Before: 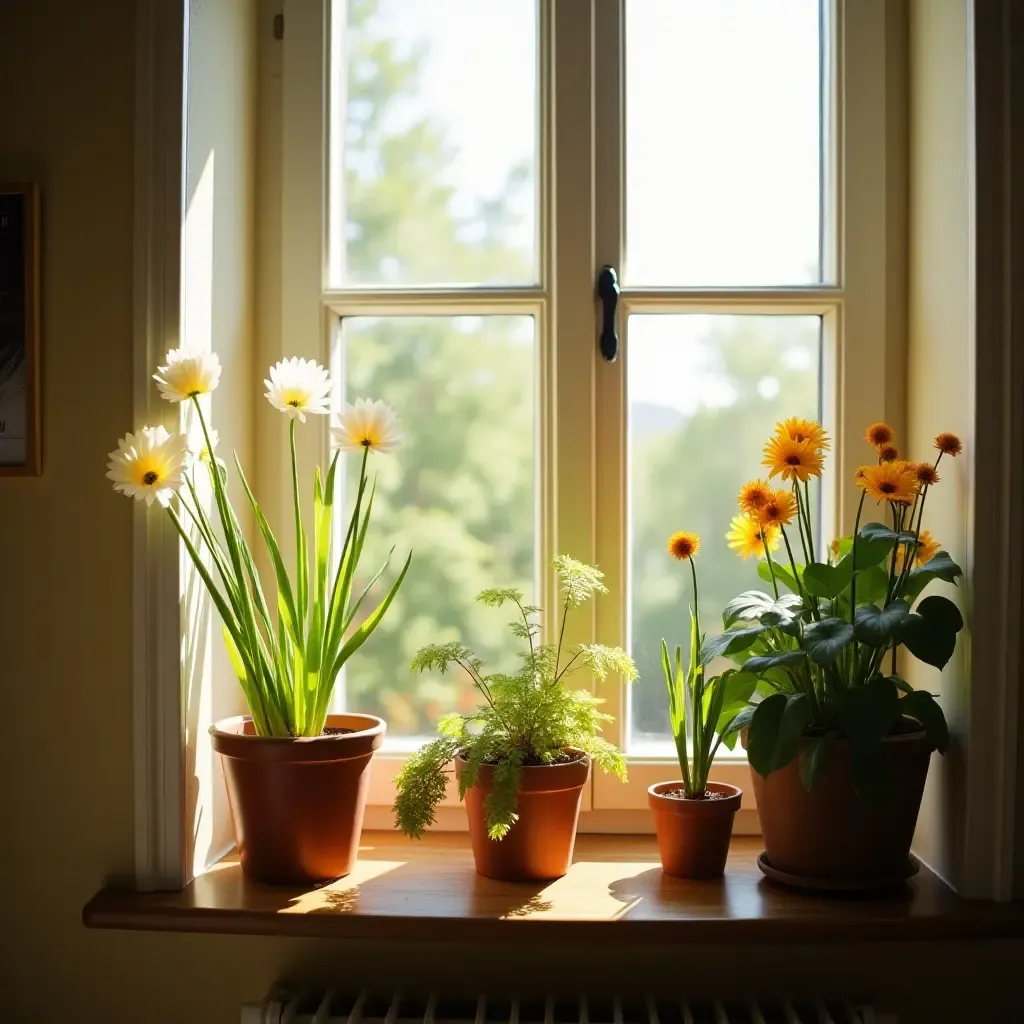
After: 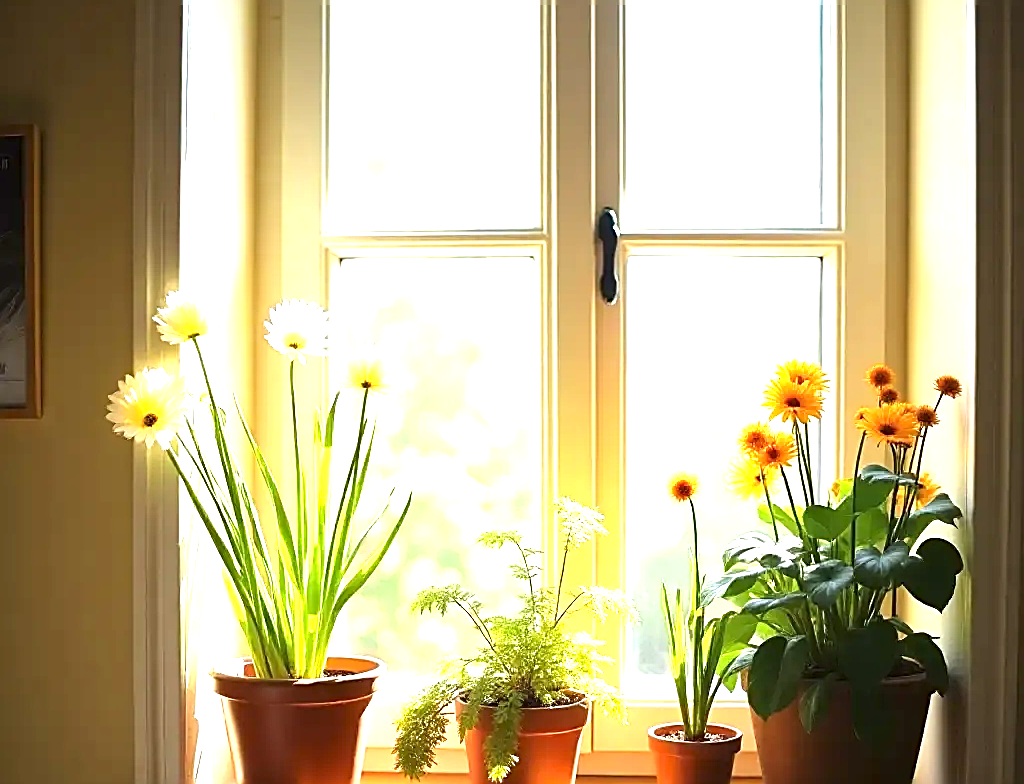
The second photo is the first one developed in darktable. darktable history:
crop: top 5.713%, bottom 17.718%
sharpen: amount 0.89
exposure: black level correction 0, exposure 1.581 EV, compensate highlight preservation false
